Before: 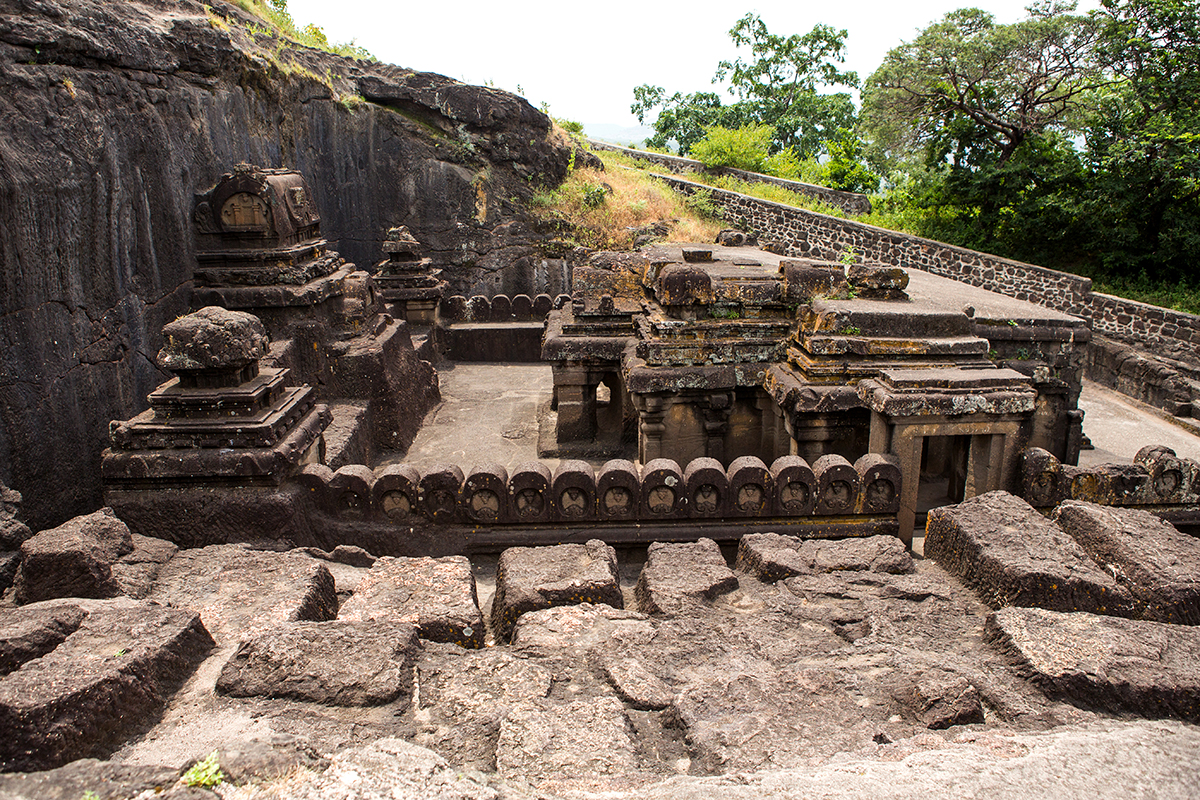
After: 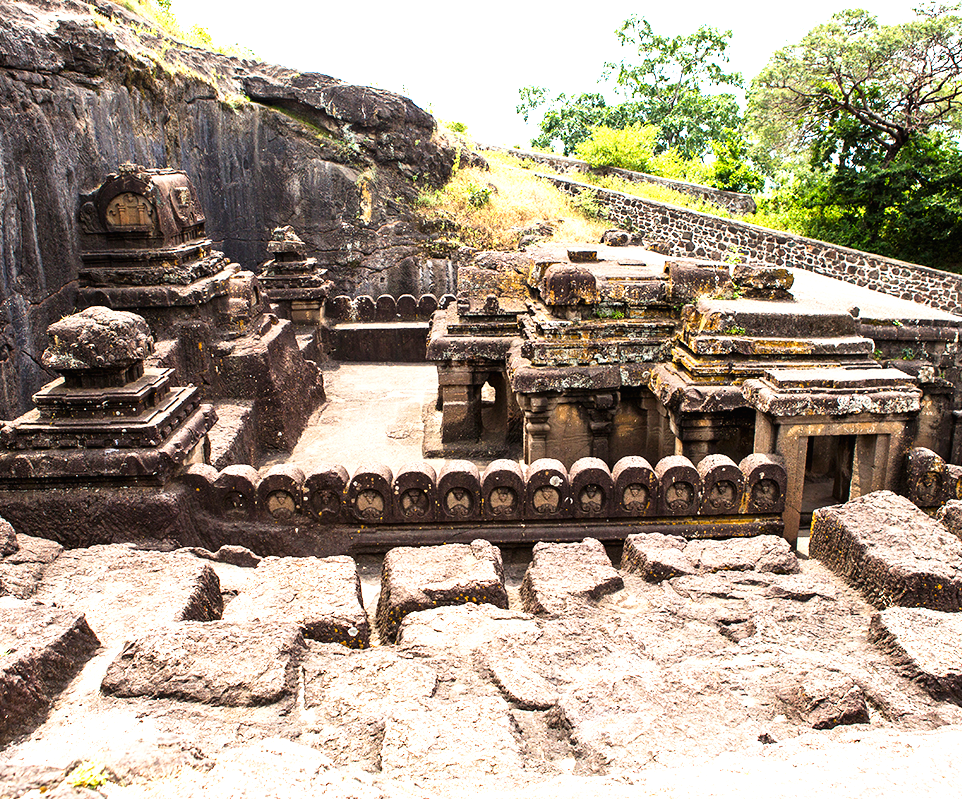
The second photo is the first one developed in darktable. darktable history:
crop and rotate: left 9.597%, right 10.173%
tone curve: curves: ch0 [(0, 0.01) (0.037, 0.032) (0.131, 0.108) (0.275, 0.258) (0.483, 0.512) (0.61, 0.661) (0.696, 0.76) (0.792, 0.867) (0.911, 0.955) (0.997, 0.995)]; ch1 [(0, 0) (0.308, 0.268) (0.425, 0.383) (0.503, 0.502) (0.529, 0.543) (0.706, 0.754) (0.869, 0.907) (1, 1)]; ch2 [(0, 0) (0.228, 0.196) (0.336, 0.315) (0.399, 0.403) (0.485, 0.487) (0.502, 0.502) (0.525, 0.523) (0.545, 0.552) (0.587, 0.61) (0.636, 0.654) (0.711, 0.729) (0.855, 0.87) (0.998, 0.977)], preserve colors none
exposure: black level correction 0.001, exposure 1.131 EV, compensate highlight preservation false
